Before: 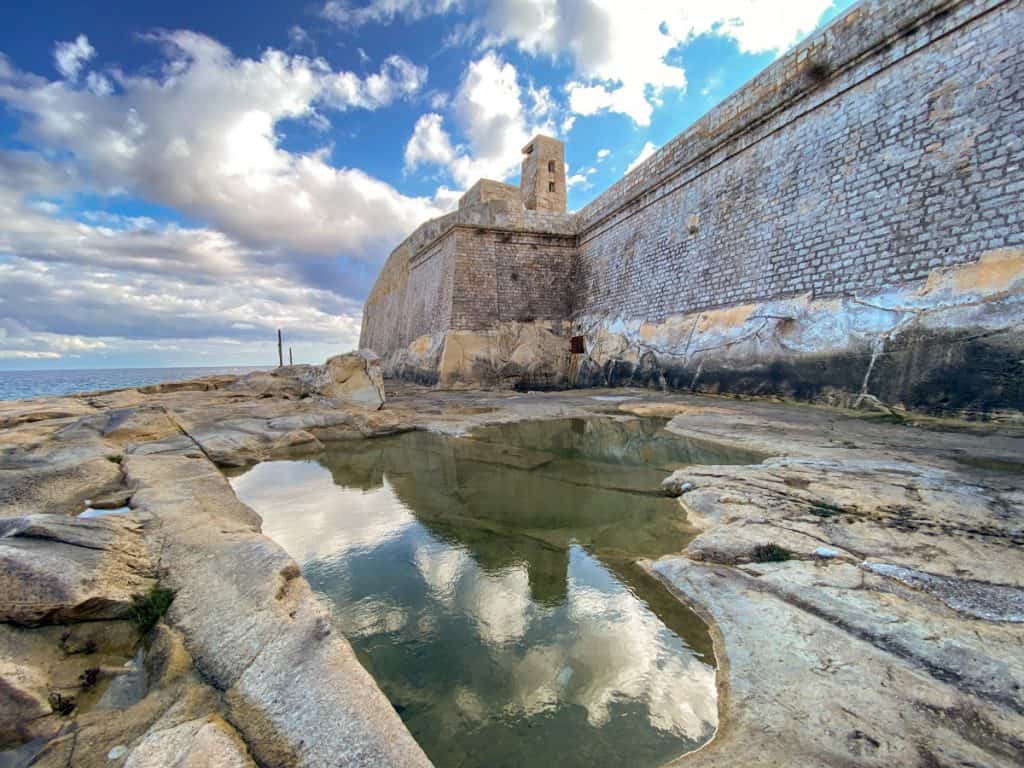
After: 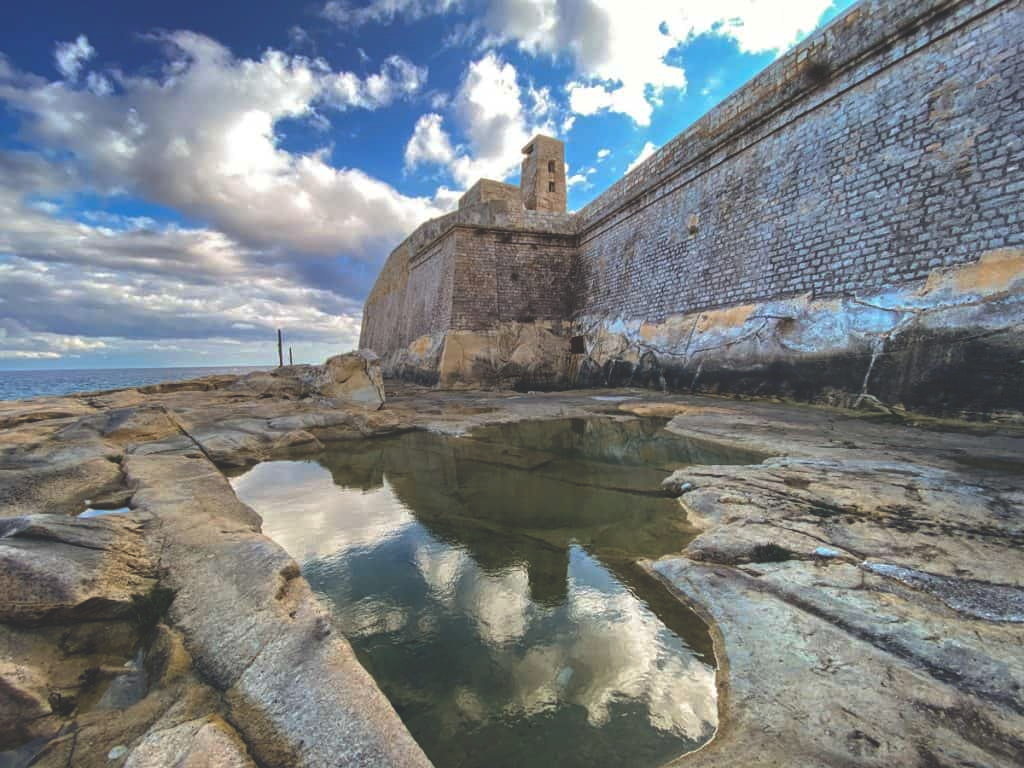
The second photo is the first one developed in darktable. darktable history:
contrast brightness saturation: contrast 0.05
rgb curve: curves: ch0 [(0, 0.186) (0.314, 0.284) (0.775, 0.708) (1, 1)], compensate middle gray true, preserve colors none
